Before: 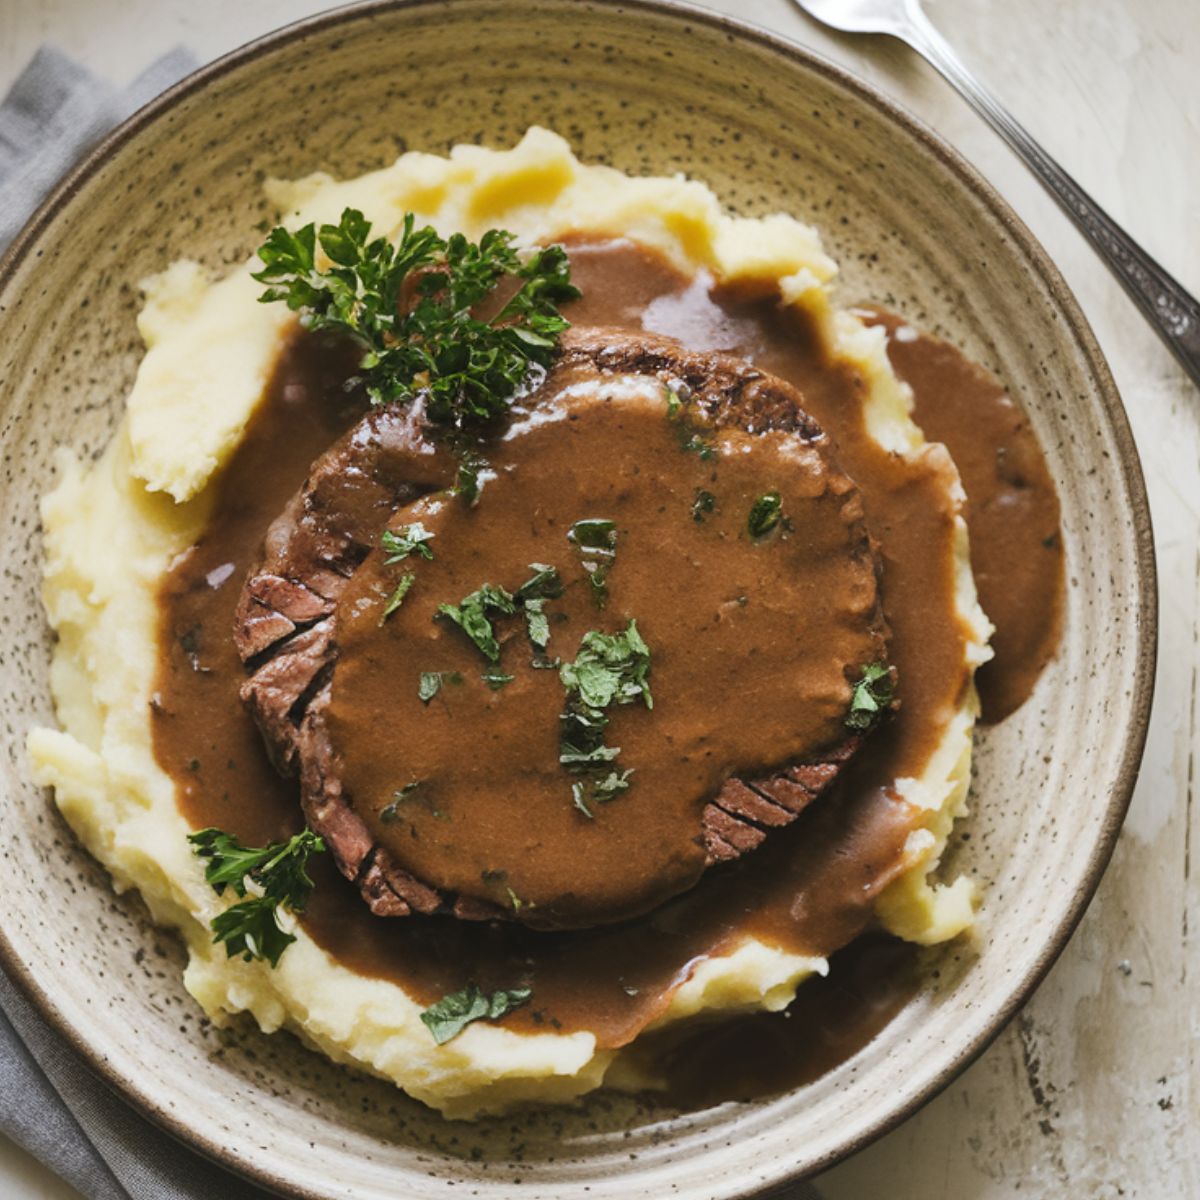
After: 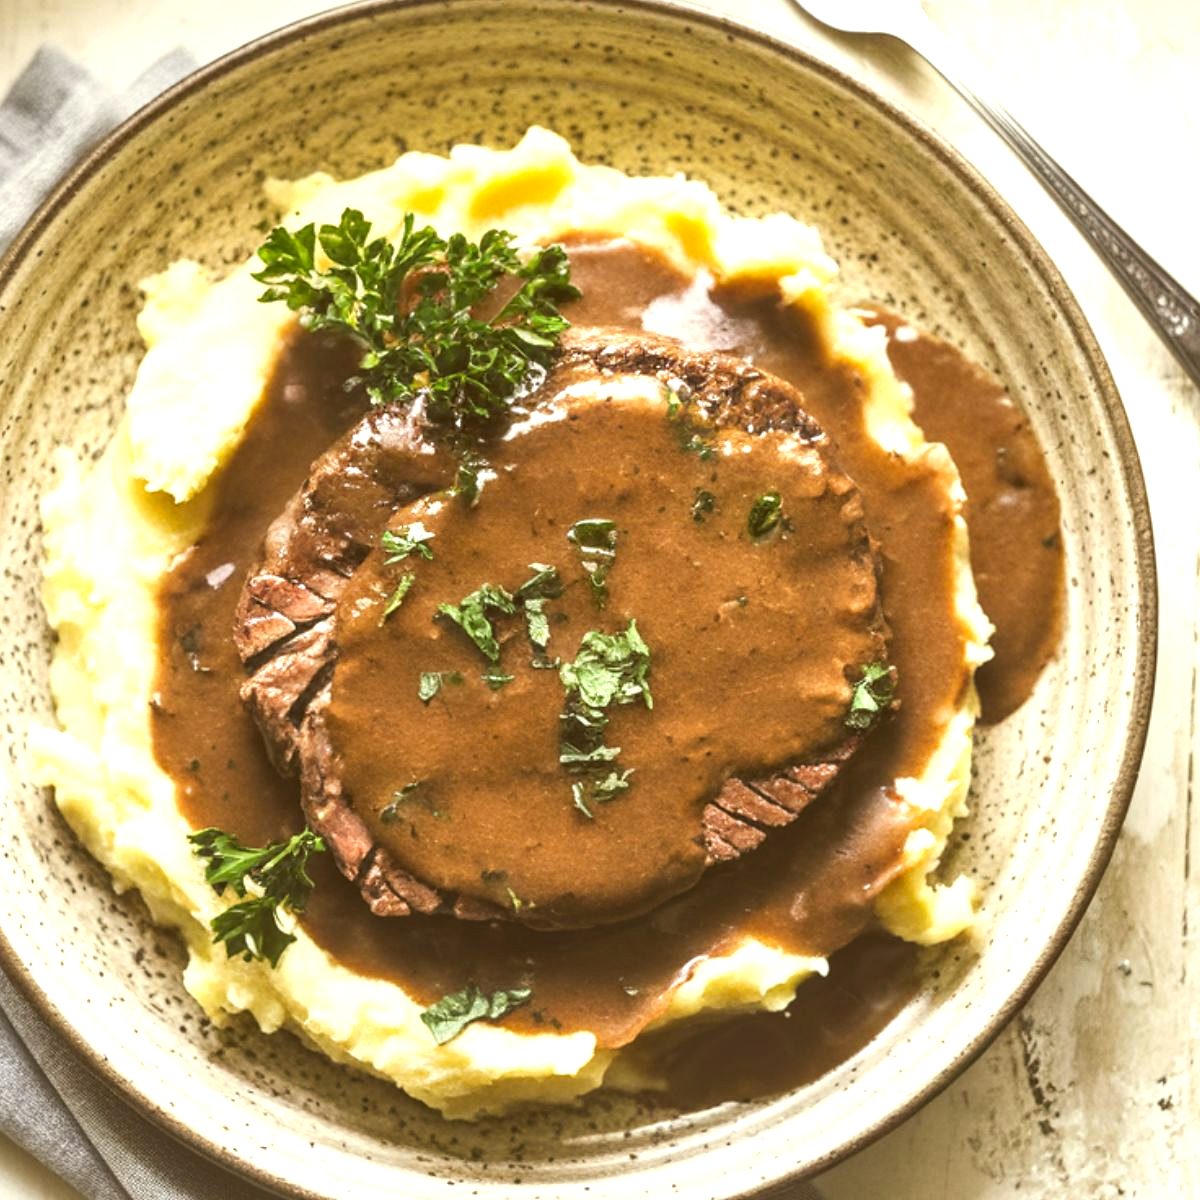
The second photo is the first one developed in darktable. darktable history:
color balance: lift [1.001, 1.007, 1, 0.993], gamma [1.023, 1.026, 1.01, 0.974], gain [0.964, 1.059, 1.073, 0.927]
exposure: black level correction -0.005, exposure 1 EV, compensate highlight preservation false
local contrast: on, module defaults
